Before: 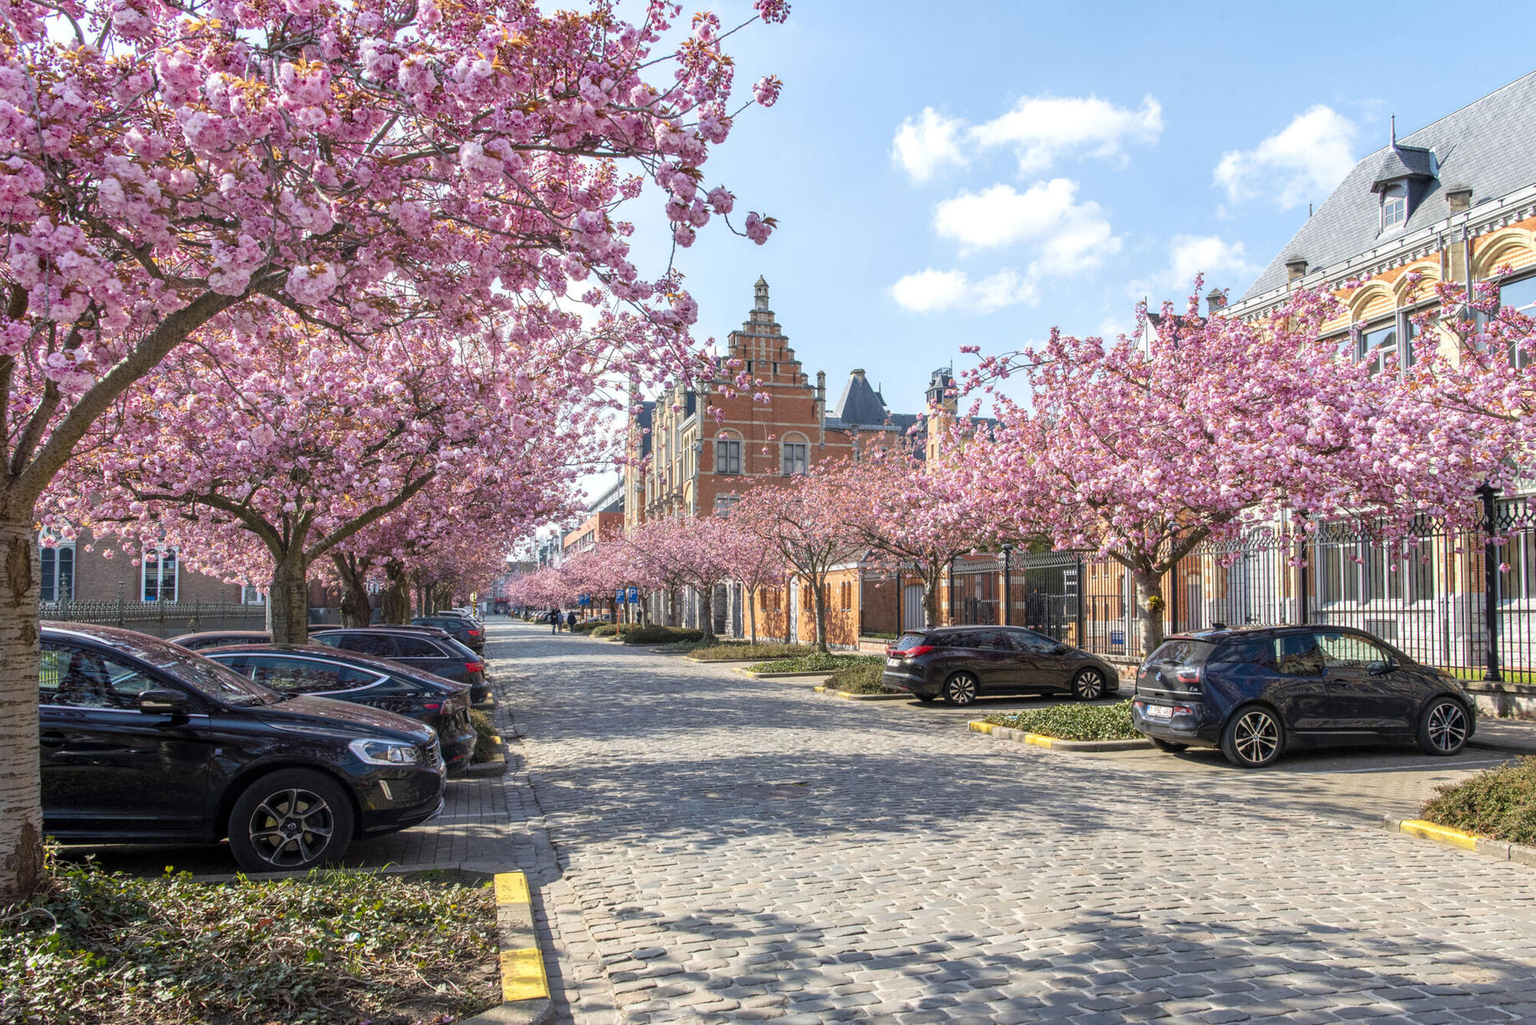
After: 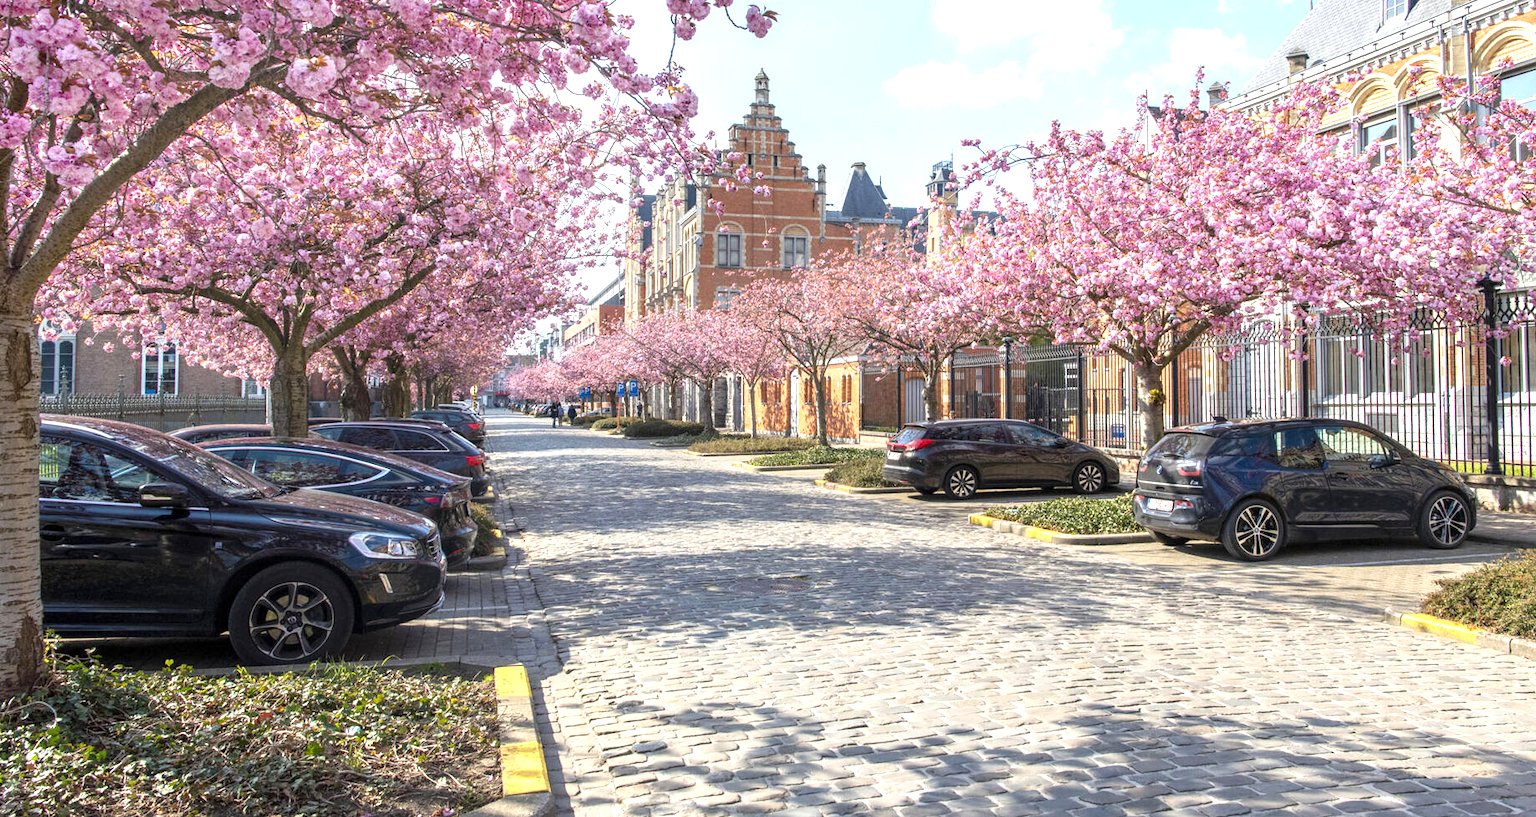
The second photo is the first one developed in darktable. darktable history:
exposure: exposure 0.603 EV, compensate exposure bias true, compensate highlight preservation false
crop and rotate: top 20.21%
